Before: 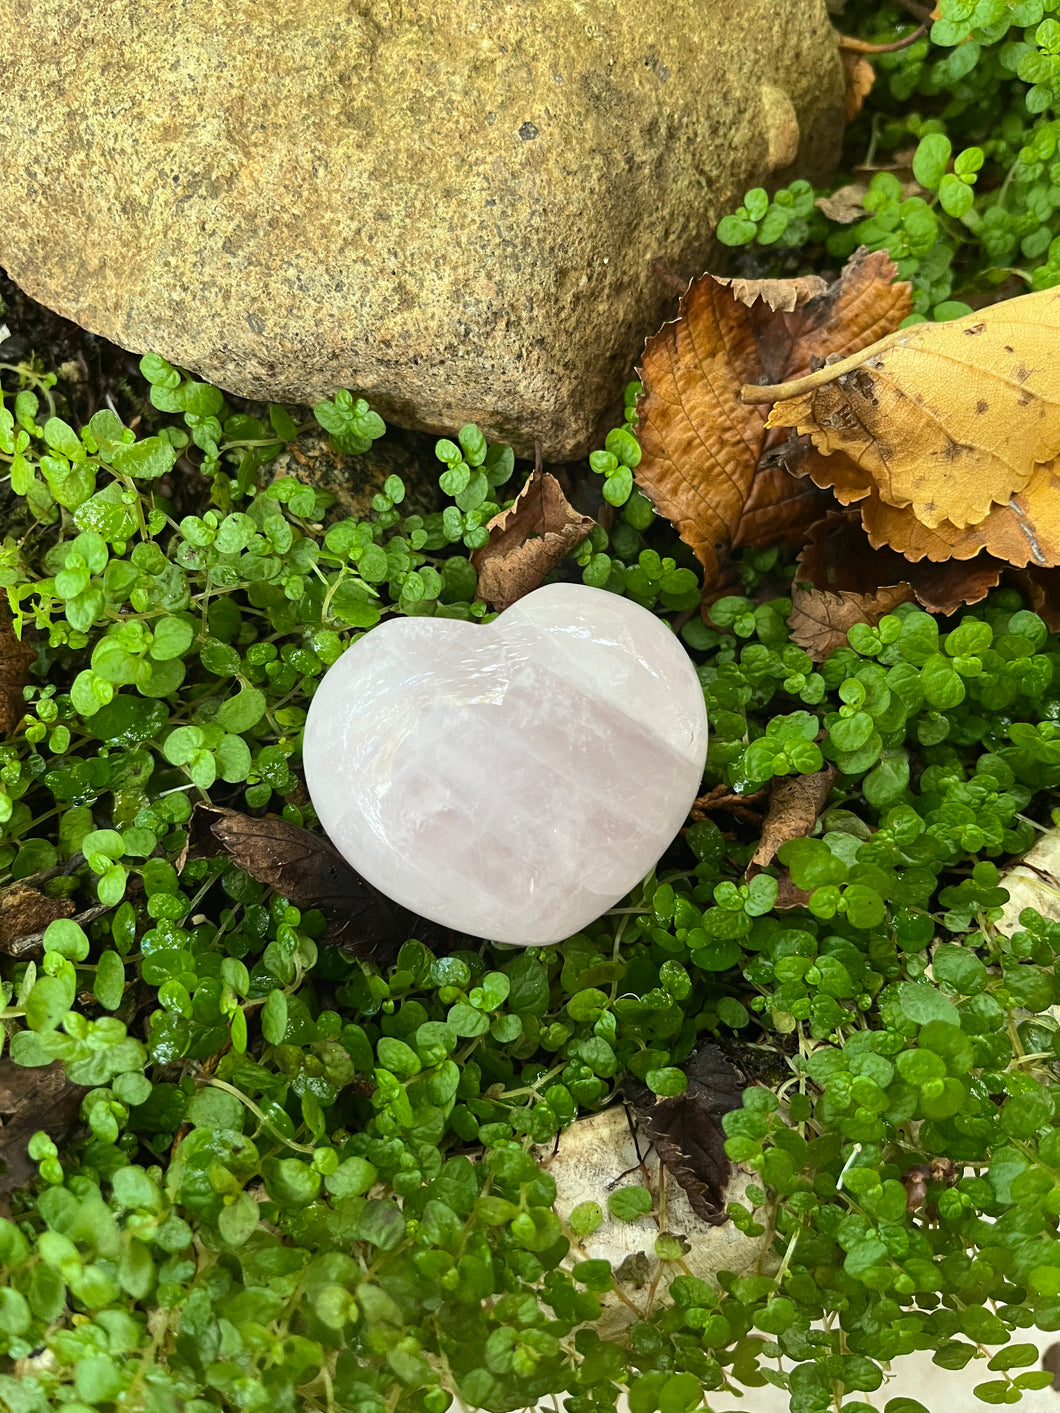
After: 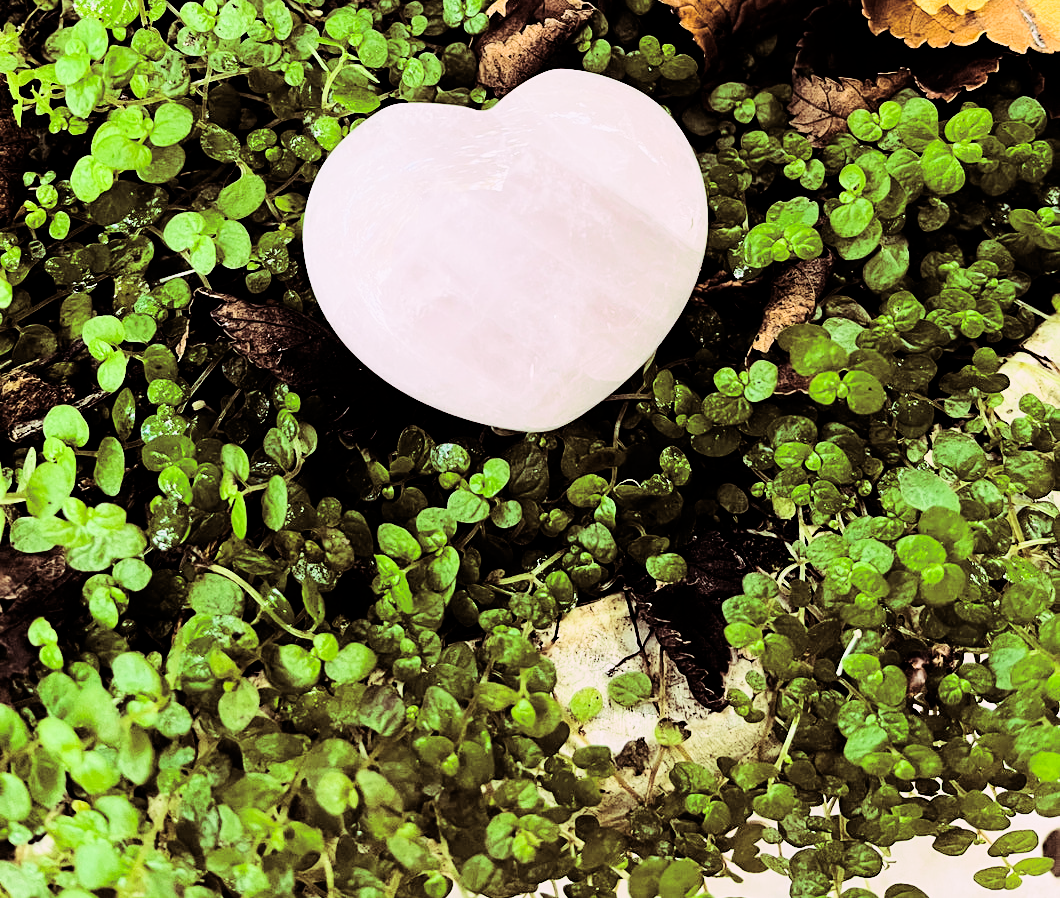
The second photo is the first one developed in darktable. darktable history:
sharpen: amount 0.2
split-toning: highlights › hue 298.8°, highlights › saturation 0.73, compress 41.76%
tone curve: curves: ch0 [(0, 0) (0.004, 0.001) (0.133, 0.112) (0.325, 0.362) (0.832, 0.893) (1, 1)], color space Lab, linked channels, preserve colors none
tone equalizer: -8 EV -0.75 EV, -7 EV -0.7 EV, -6 EV -0.6 EV, -5 EV -0.4 EV, -3 EV 0.4 EV, -2 EV 0.6 EV, -1 EV 0.7 EV, +0 EV 0.75 EV, edges refinement/feathering 500, mask exposure compensation -1.57 EV, preserve details no
filmic rgb: black relative exposure -7.65 EV, white relative exposure 4.56 EV, hardness 3.61, contrast 1.25
crop and rotate: top 36.435%
